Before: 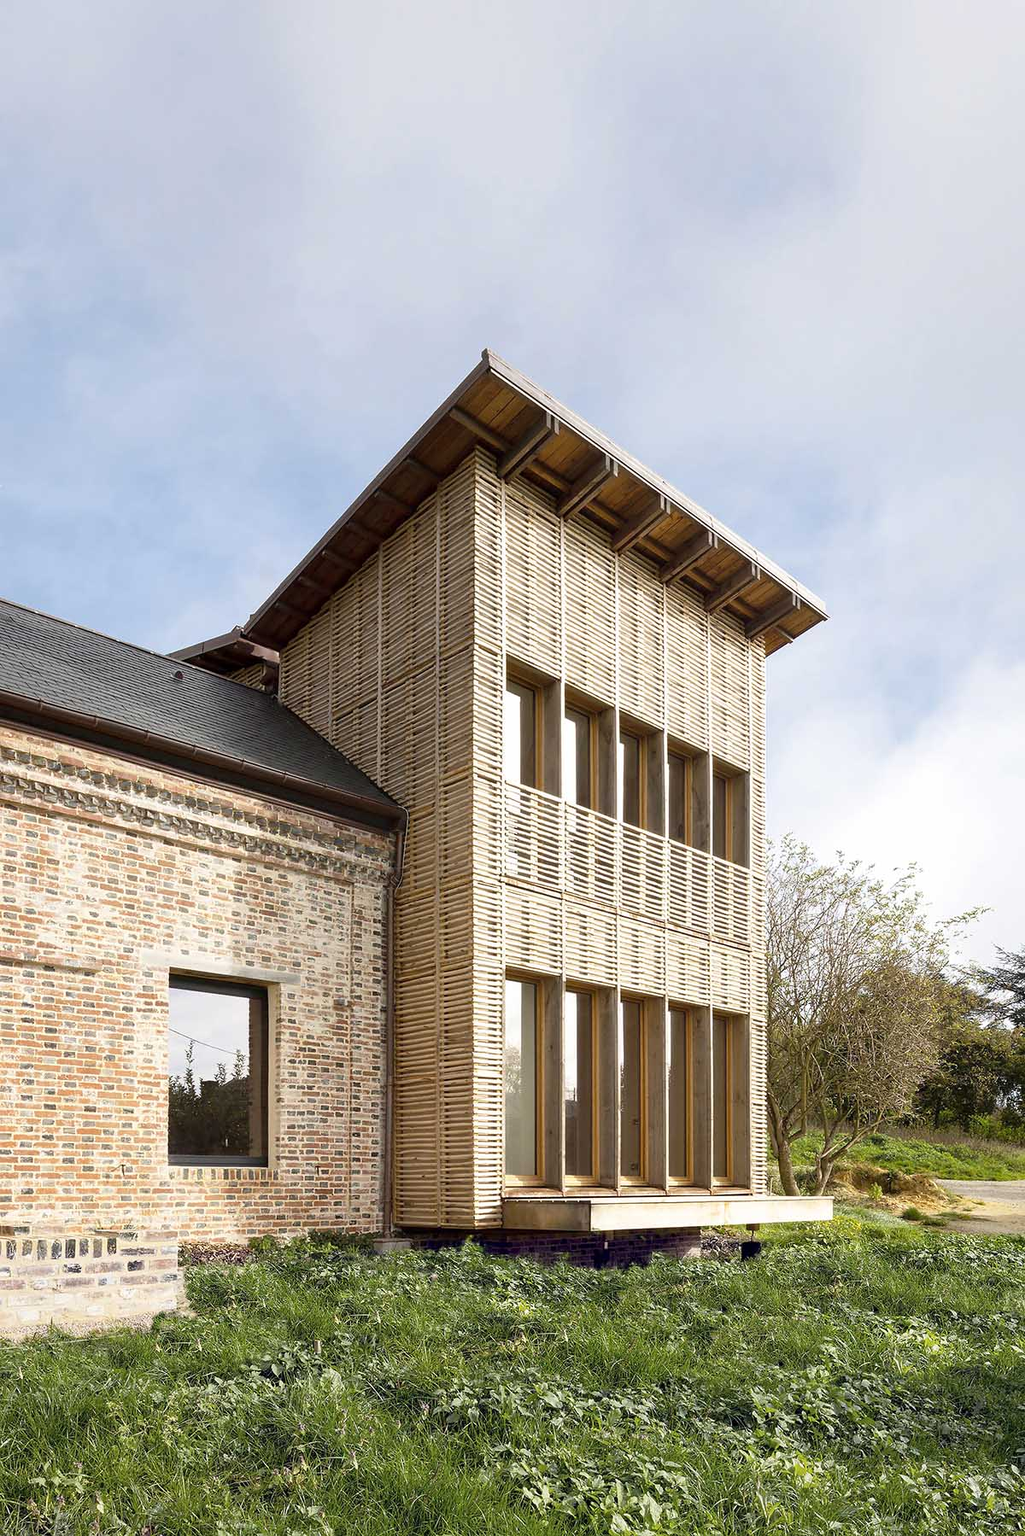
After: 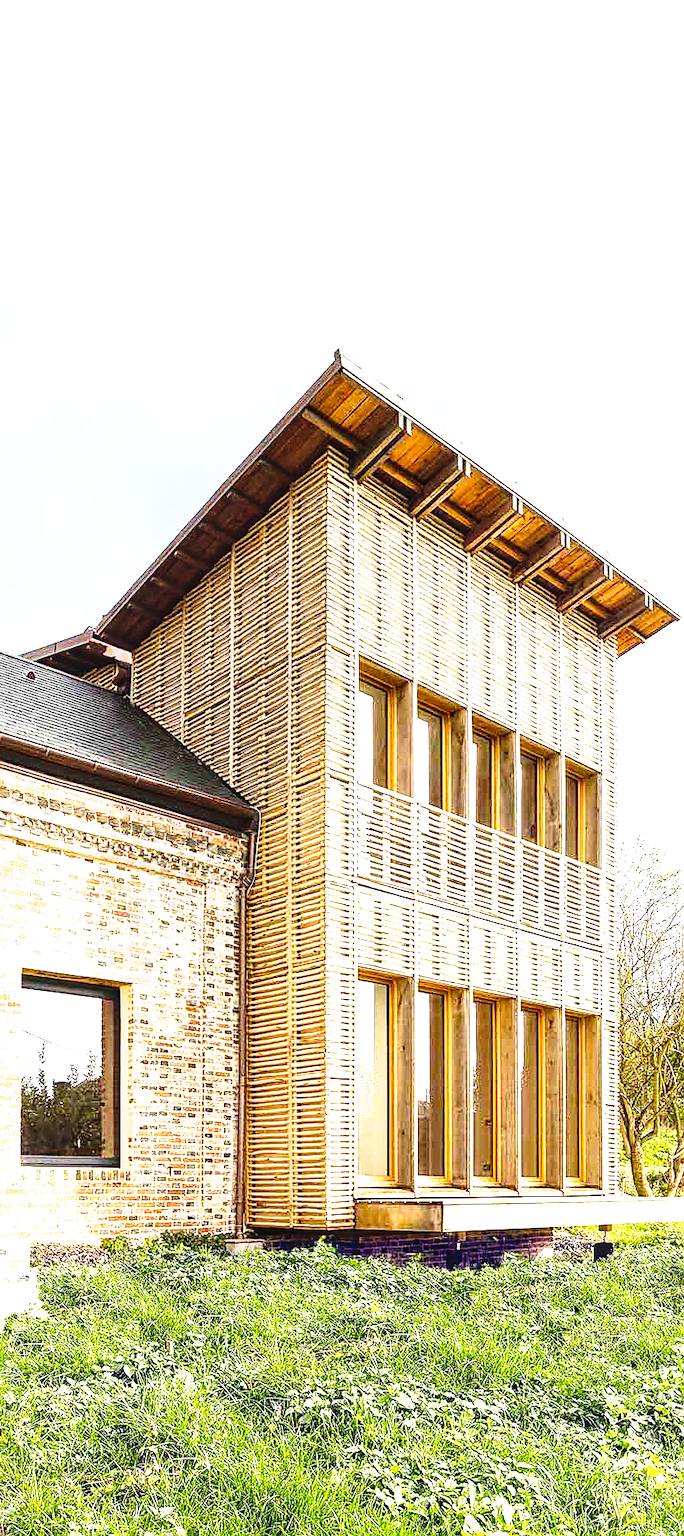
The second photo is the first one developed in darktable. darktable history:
tone equalizer: -8 EV -0.456 EV, -7 EV -0.395 EV, -6 EV -0.308 EV, -5 EV -0.194 EV, -3 EV 0.208 EV, -2 EV 0.327 EV, -1 EV 0.387 EV, +0 EV 0.389 EV
crop and rotate: left 14.474%, right 18.739%
haze removal: compatibility mode true, adaptive false
sharpen: on, module defaults
contrast brightness saturation: contrast 0.09, saturation 0.283
exposure: exposure 1.136 EV, compensate highlight preservation false
tone curve: curves: ch0 [(0, 0.018) (0.162, 0.128) (0.434, 0.478) (0.667, 0.785) (0.819, 0.943) (1, 0.991)]; ch1 [(0, 0) (0.402, 0.36) (0.476, 0.449) (0.506, 0.505) (0.523, 0.518) (0.579, 0.626) (0.641, 0.668) (0.693, 0.745) (0.861, 0.934) (1, 1)]; ch2 [(0, 0) (0.424, 0.388) (0.483, 0.472) (0.503, 0.505) (0.521, 0.519) (0.547, 0.581) (0.582, 0.648) (0.699, 0.759) (0.997, 0.858)], preserve colors none
local contrast: detail 130%
